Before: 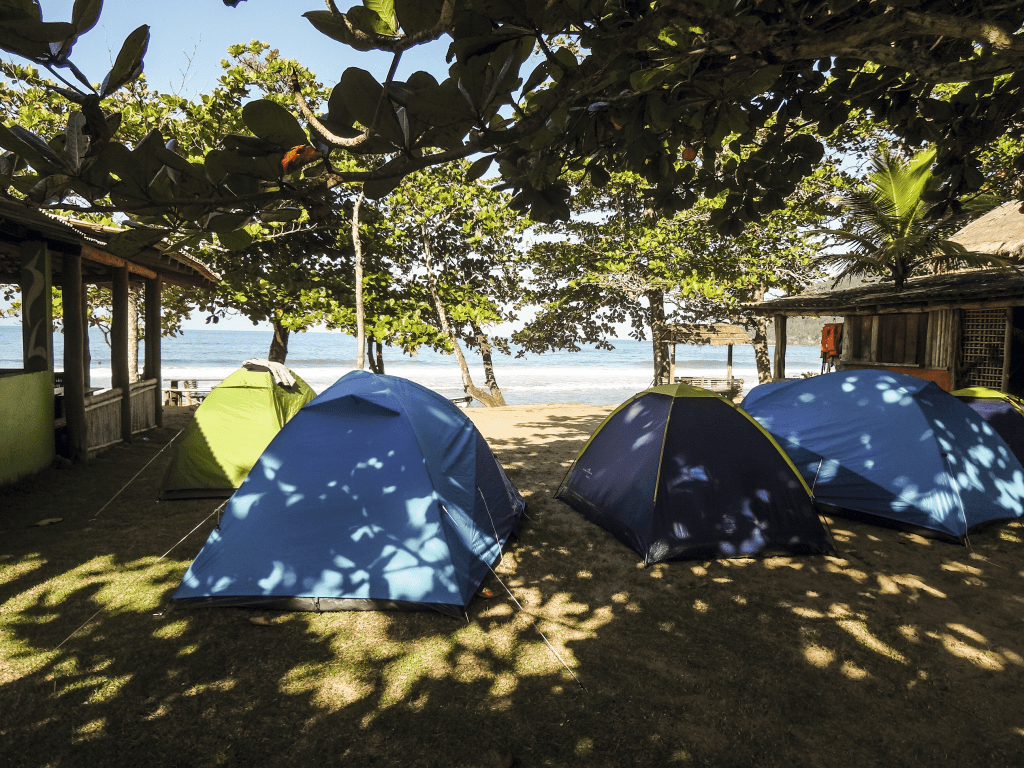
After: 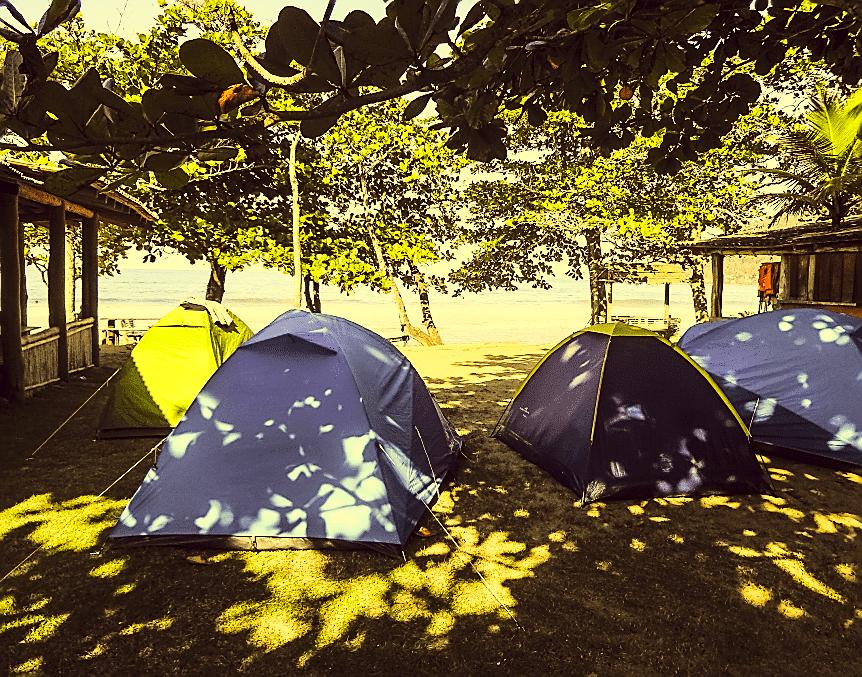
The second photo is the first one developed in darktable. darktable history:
sharpen: radius 1.396, amount 1.241, threshold 0.718
crop: left 6.239%, top 7.994%, right 9.529%, bottom 3.802%
color correction: highlights a* -0.611, highlights b* 39.98, shadows a* 9.29, shadows b* -0.883
base curve: curves: ch0 [(0, 0) (0.028, 0.03) (0.121, 0.232) (0.46, 0.748) (0.859, 0.968) (1, 1)]
